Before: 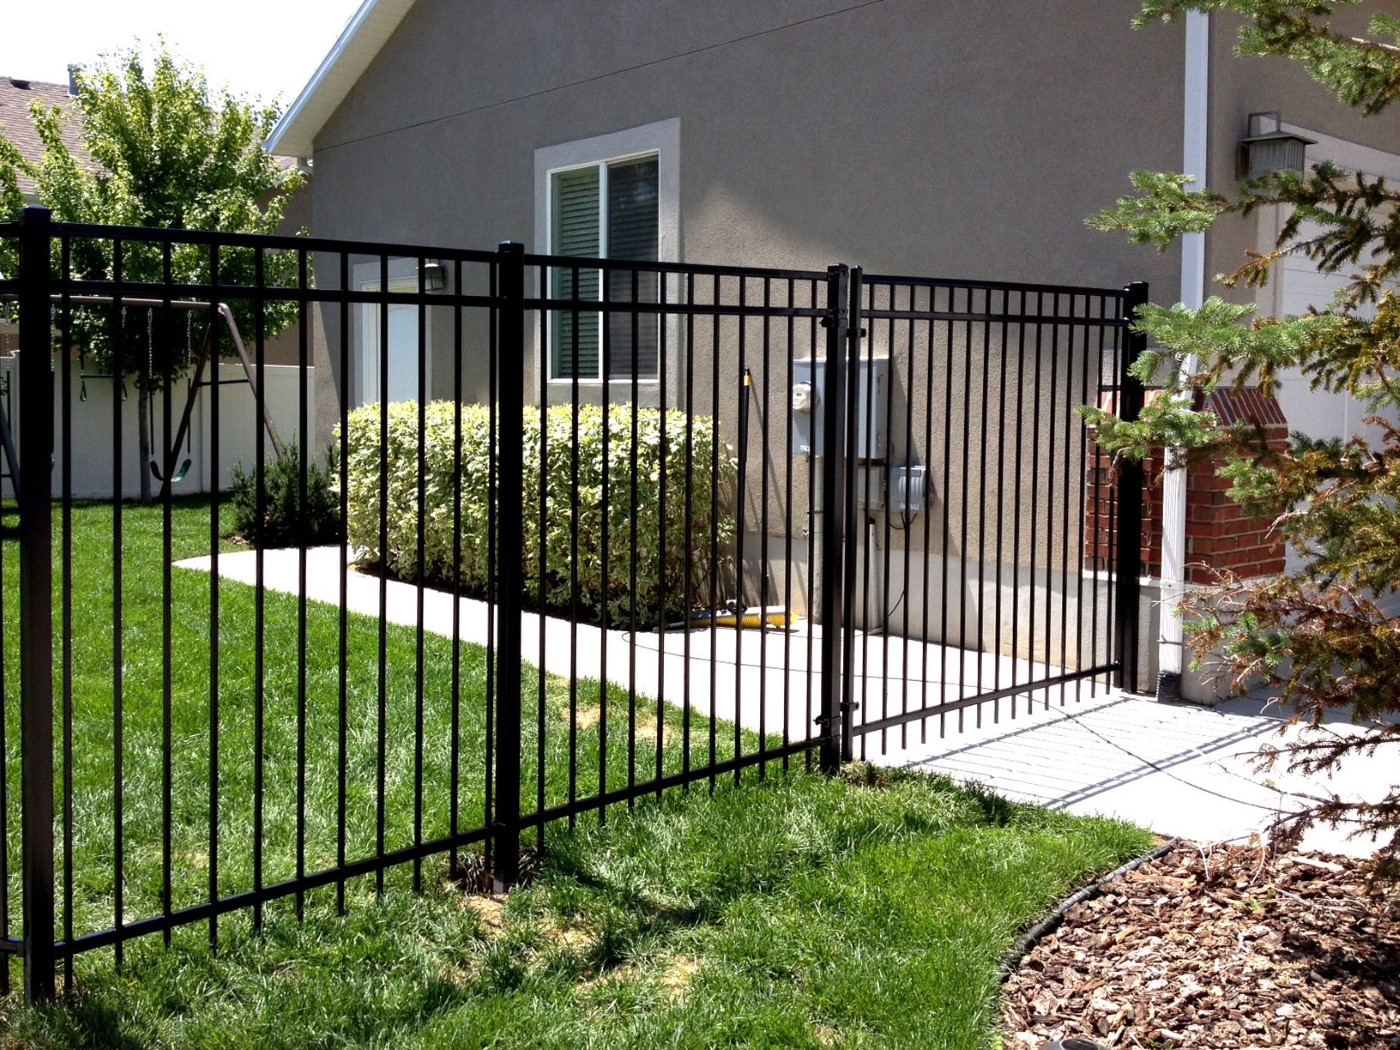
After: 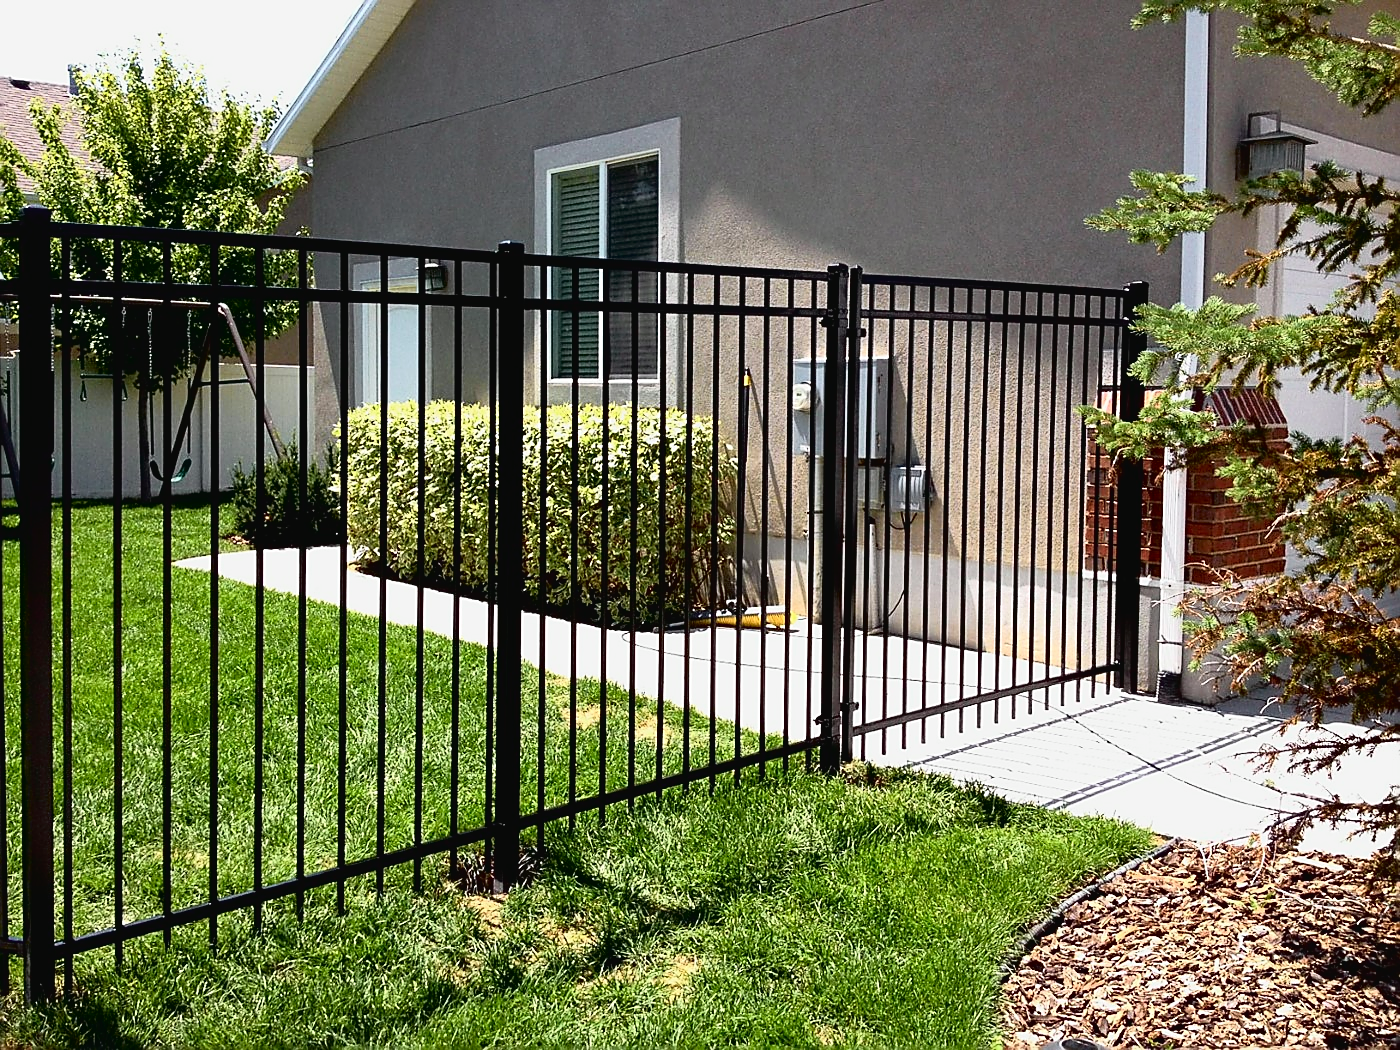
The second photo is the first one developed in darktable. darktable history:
sharpen: radius 1.4, amount 1.25, threshold 0.7
tone curve: curves: ch0 [(0, 0.024) (0.031, 0.027) (0.113, 0.069) (0.198, 0.18) (0.304, 0.303) (0.441, 0.462) (0.557, 0.6) (0.711, 0.79) (0.812, 0.878) (0.927, 0.935) (1, 0.963)]; ch1 [(0, 0) (0.222, 0.2) (0.343, 0.325) (0.45, 0.441) (0.502, 0.501) (0.527, 0.534) (0.55, 0.561) (0.632, 0.656) (0.735, 0.754) (1, 1)]; ch2 [(0, 0) (0.249, 0.222) (0.352, 0.348) (0.424, 0.439) (0.476, 0.482) (0.499, 0.501) (0.517, 0.516) (0.532, 0.544) (0.558, 0.585) (0.596, 0.629) (0.726, 0.745) (0.82, 0.796) (0.998, 0.928)], color space Lab, independent channels, preserve colors none
